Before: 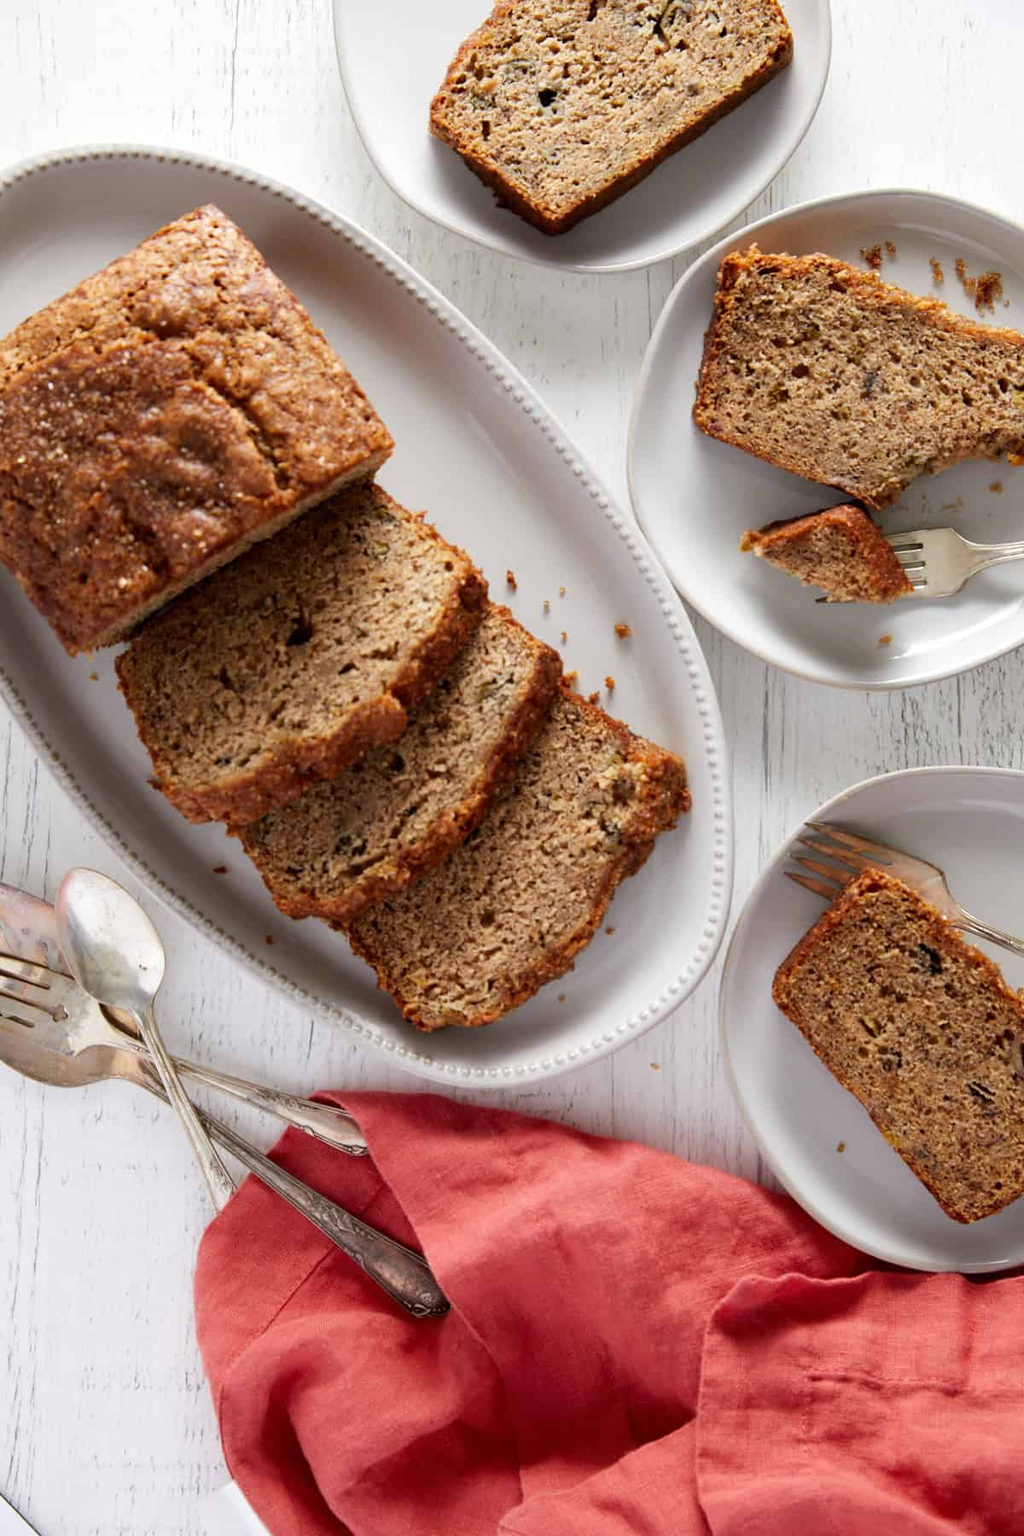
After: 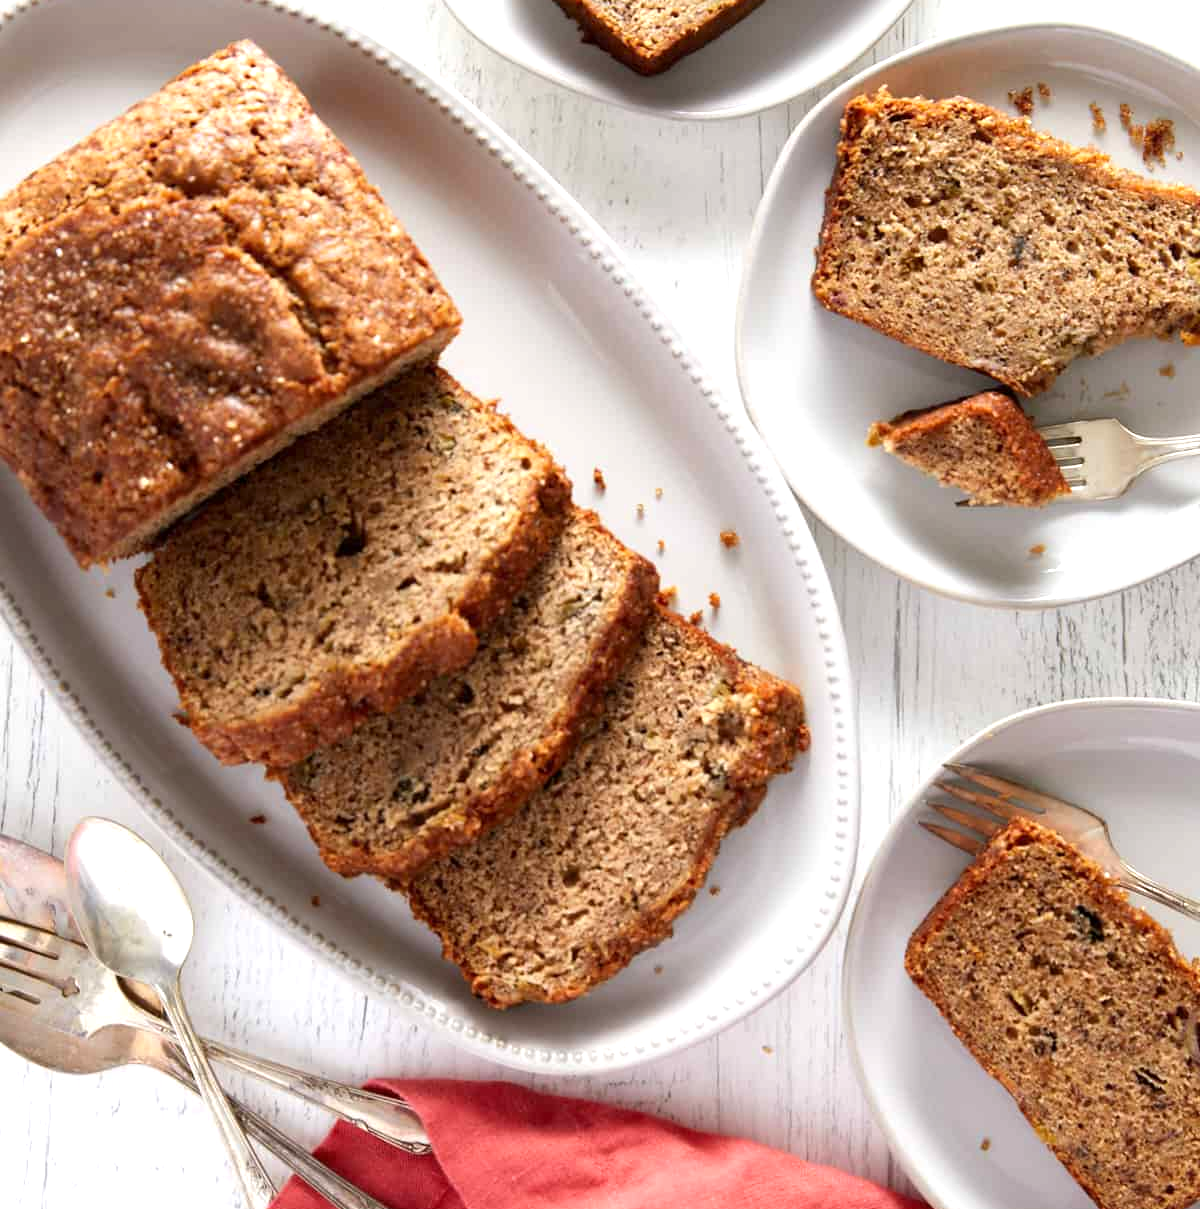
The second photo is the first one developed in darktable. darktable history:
crop: top 11.162%, bottom 21.66%
exposure: exposure 0.559 EV, compensate highlight preservation false
